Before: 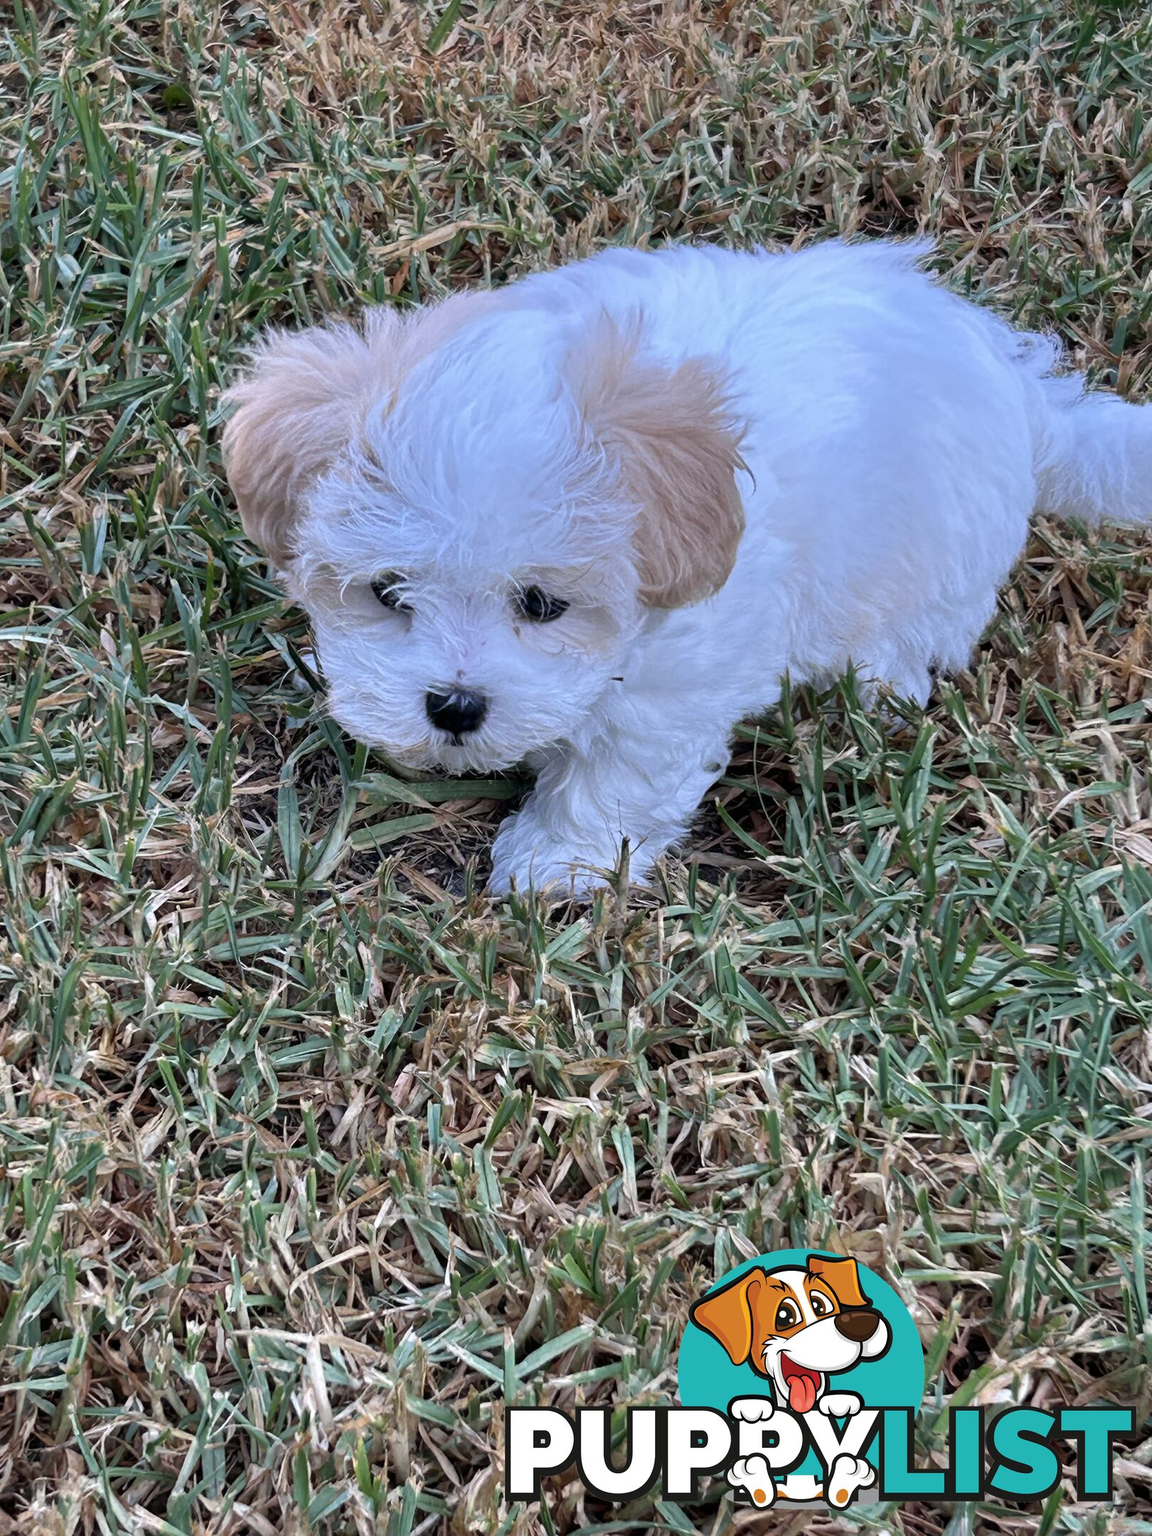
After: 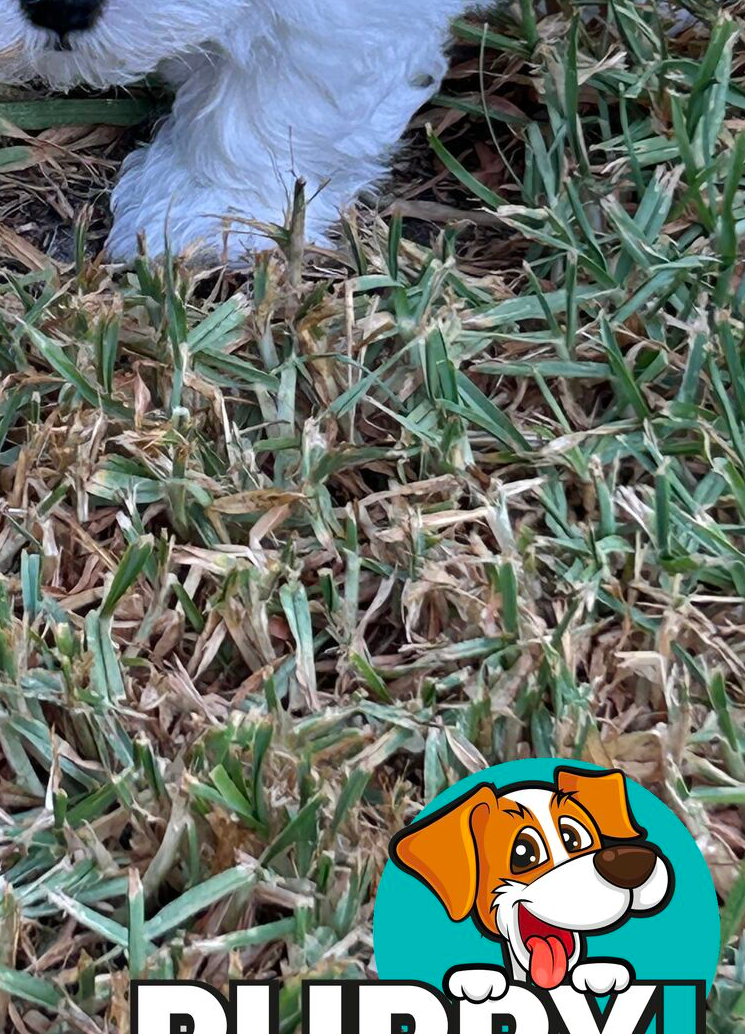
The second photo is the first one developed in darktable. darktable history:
crop: left 35.809%, top 46.208%, right 18.159%, bottom 5.91%
